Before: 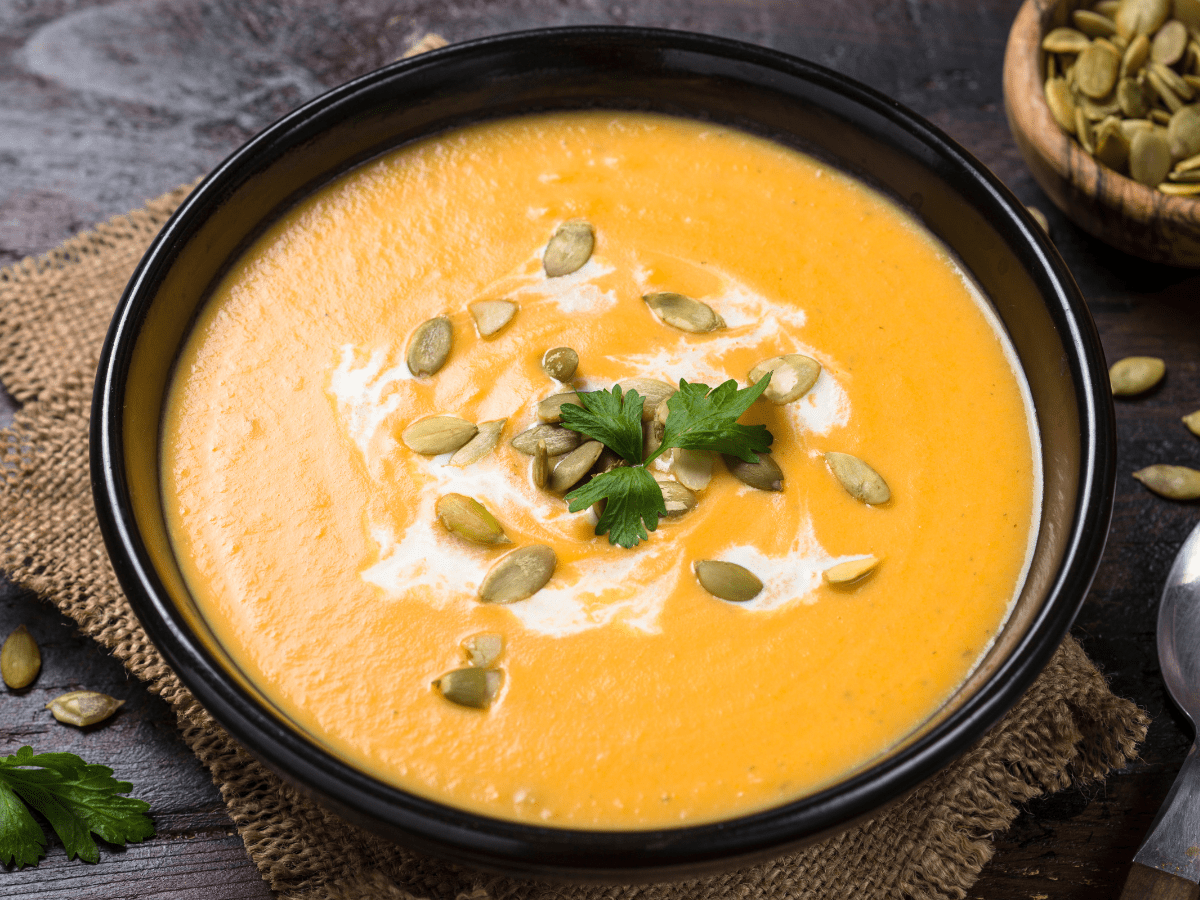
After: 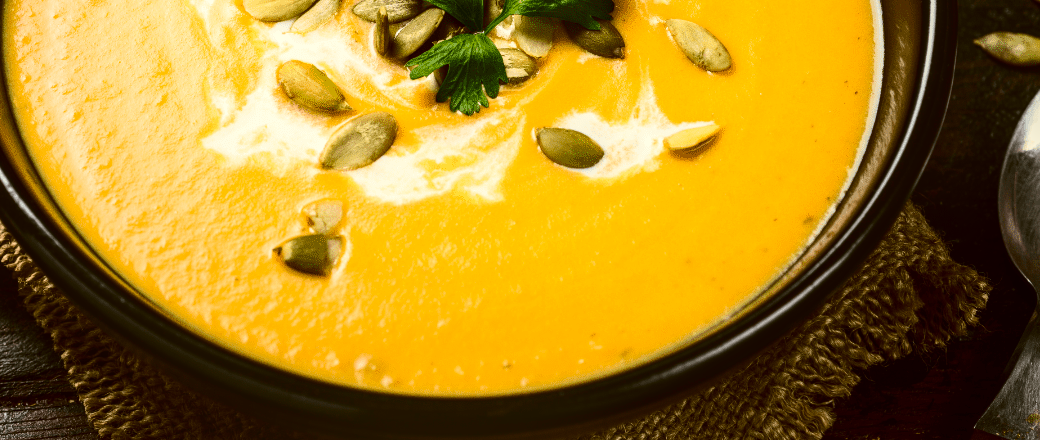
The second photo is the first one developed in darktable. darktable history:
local contrast: on, module defaults
contrast brightness saturation: contrast 0.32, brightness -0.08, saturation 0.17
crop and rotate: left 13.306%, top 48.129%, bottom 2.928%
color correction: highlights a* -1.43, highlights b* 10.12, shadows a* 0.395, shadows b* 19.35
